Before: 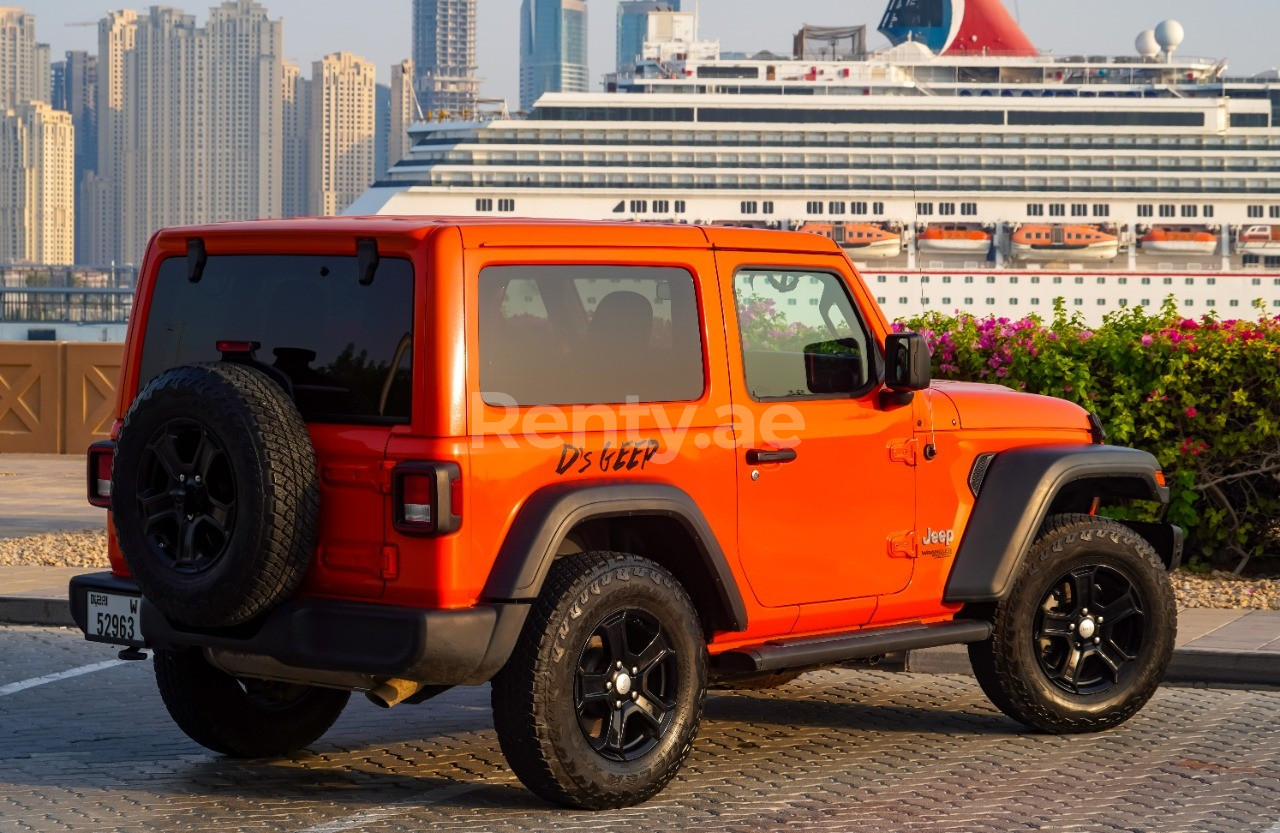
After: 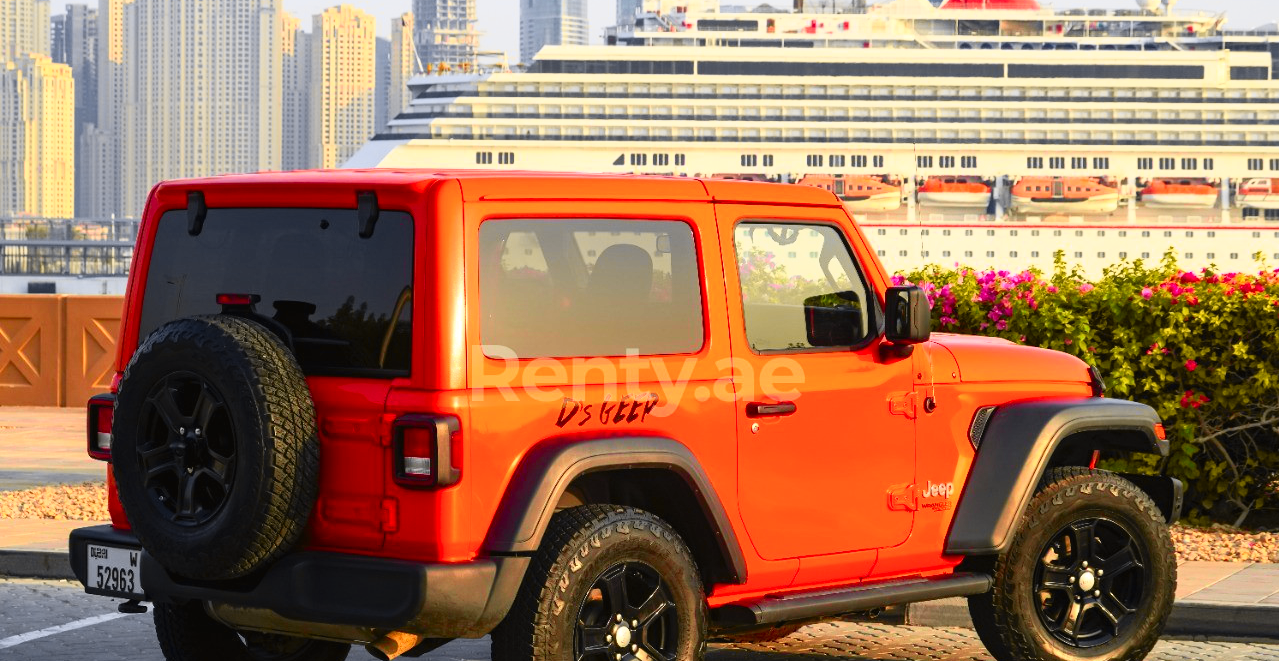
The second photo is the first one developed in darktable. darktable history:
crop and rotate: top 5.667%, bottom 14.937%
tone equalizer: on, module defaults
tone curve: curves: ch0 [(0, 0.017) (0.259, 0.344) (0.593, 0.778) (0.786, 0.931) (1, 0.999)]; ch1 [(0, 0) (0.405, 0.387) (0.442, 0.47) (0.492, 0.5) (0.511, 0.503) (0.548, 0.596) (0.7, 0.795) (1, 1)]; ch2 [(0, 0) (0.411, 0.433) (0.5, 0.504) (0.535, 0.581) (1, 1)], color space Lab, independent channels, preserve colors none
